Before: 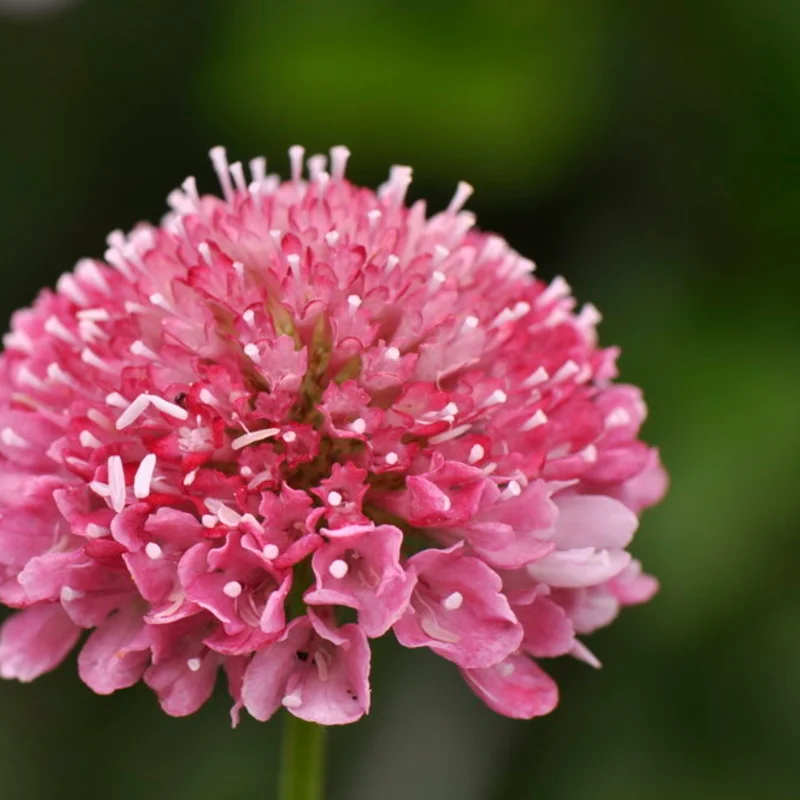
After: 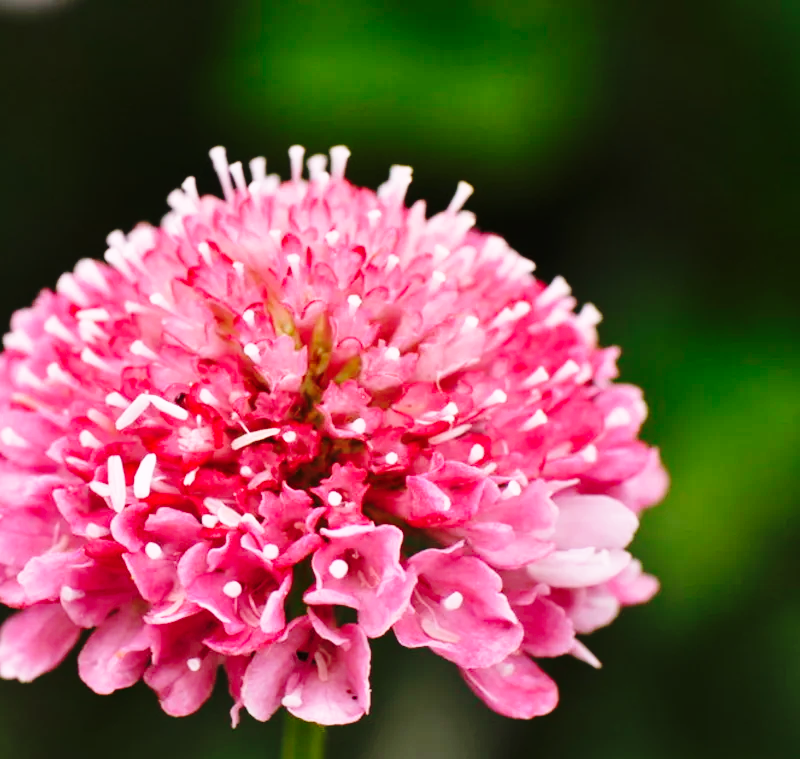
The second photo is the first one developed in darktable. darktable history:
crop and rotate: top 0%, bottom 5.097%
base curve: curves: ch0 [(0, 0) (0.04, 0.03) (0.133, 0.232) (0.448, 0.748) (0.843, 0.968) (1, 1)], preserve colors none
